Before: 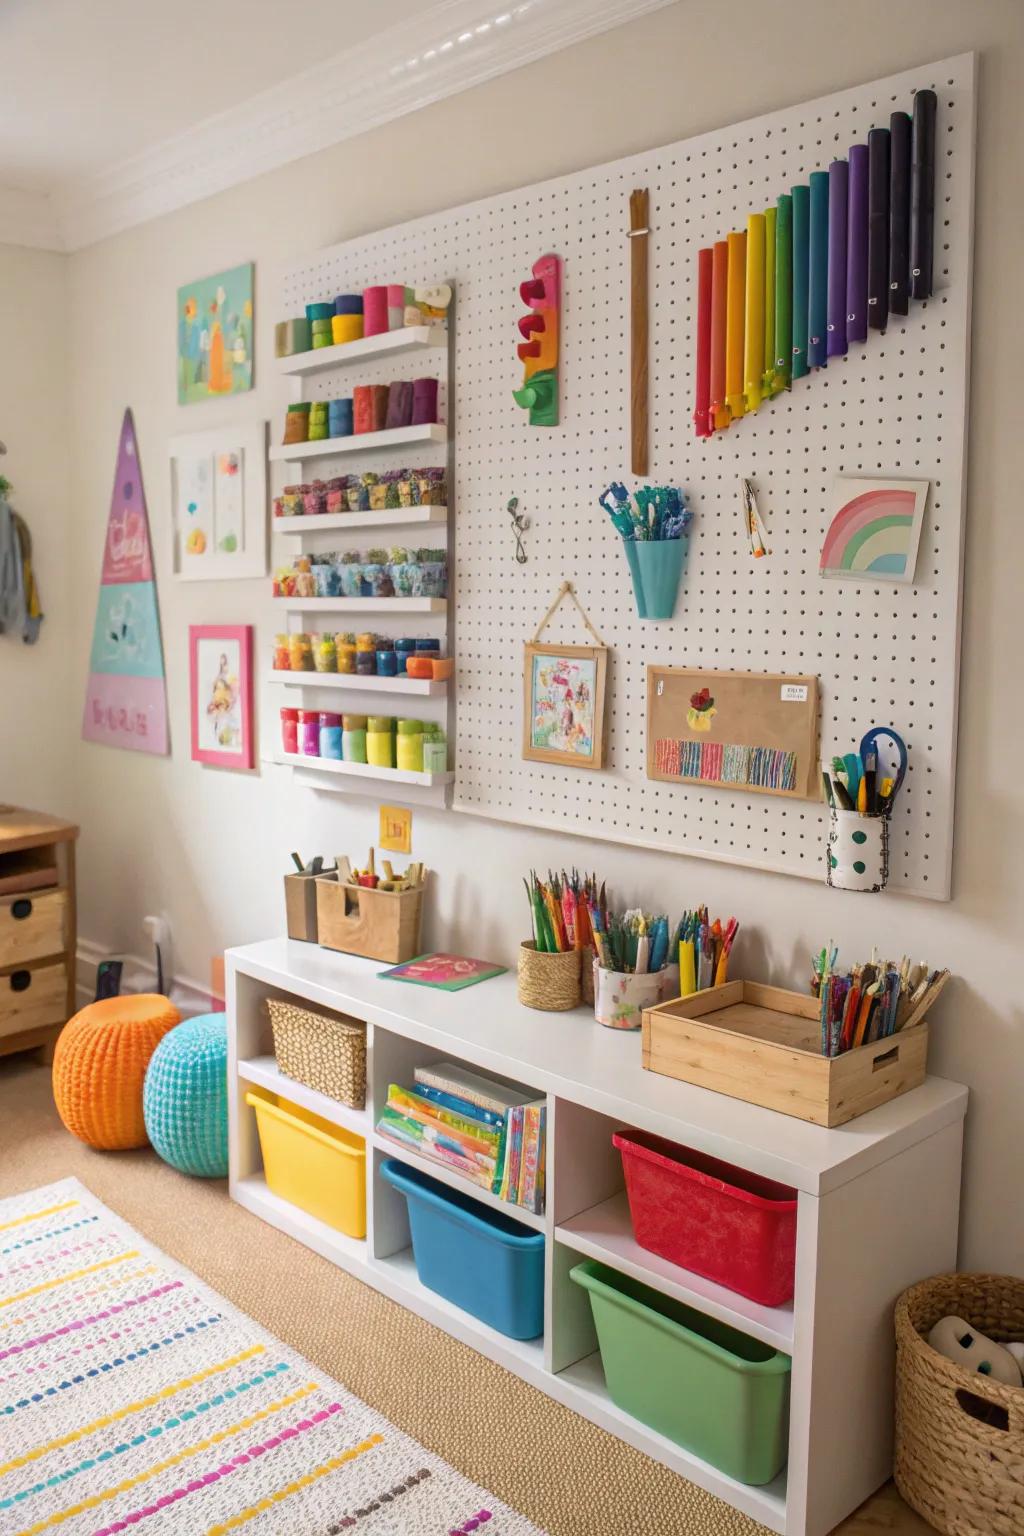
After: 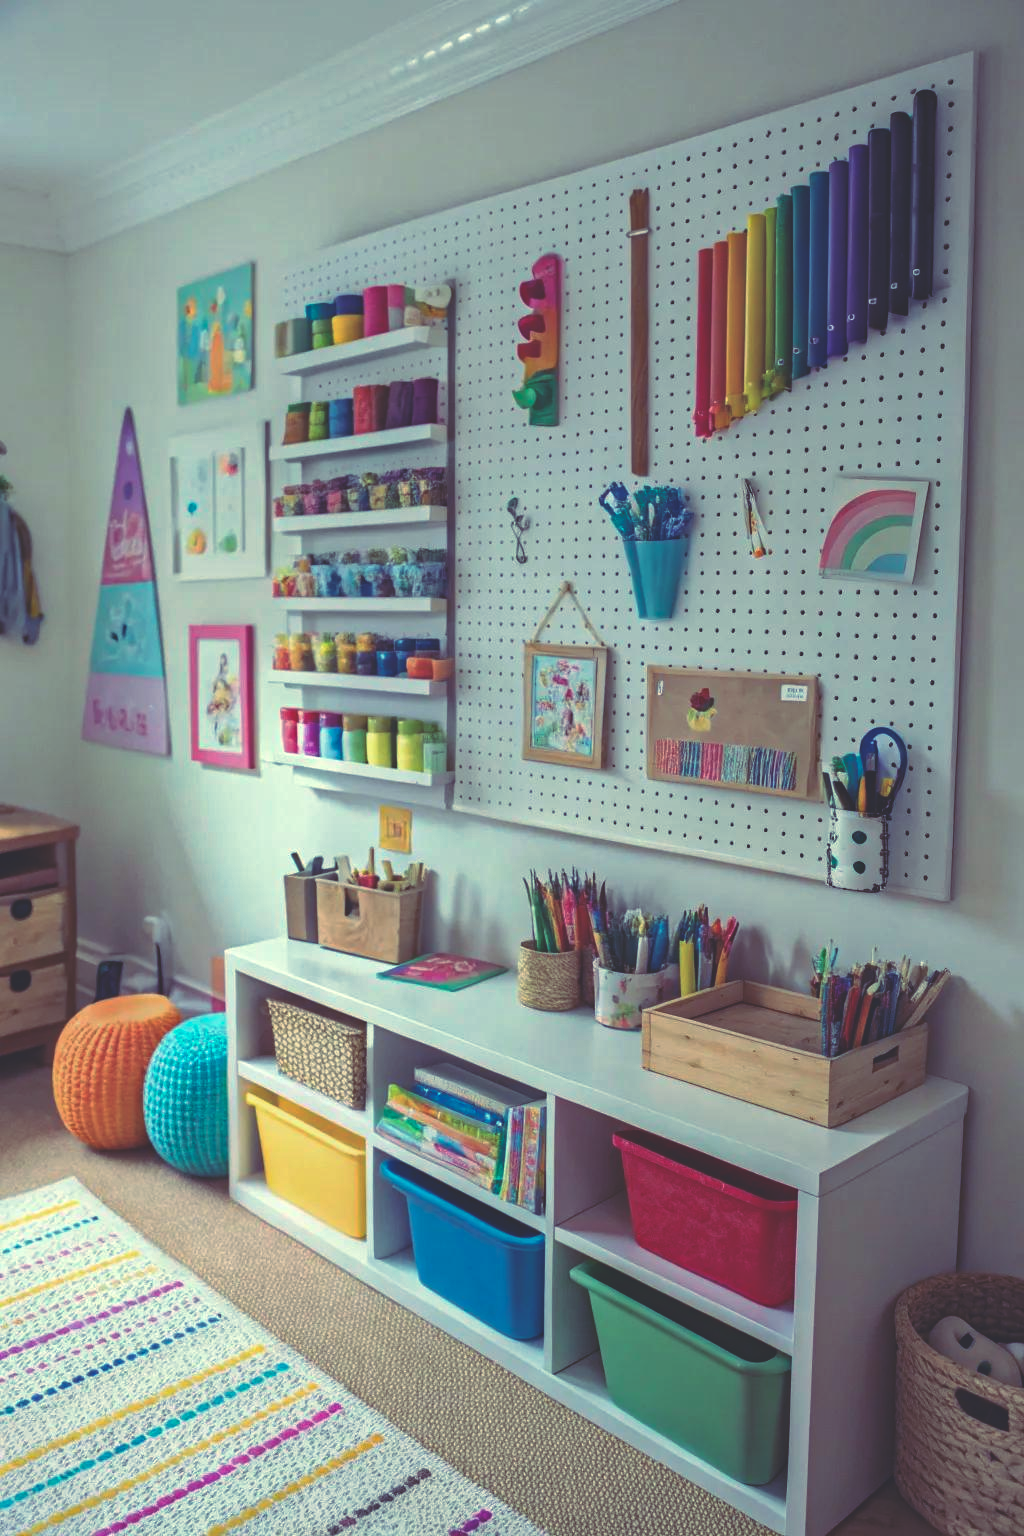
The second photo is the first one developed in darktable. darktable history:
white balance: red 1.029, blue 0.92
rgb curve: curves: ch0 [(0, 0.186) (0.314, 0.284) (0.576, 0.466) (0.805, 0.691) (0.936, 0.886)]; ch1 [(0, 0.186) (0.314, 0.284) (0.581, 0.534) (0.771, 0.746) (0.936, 0.958)]; ch2 [(0, 0.216) (0.275, 0.39) (1, 1)], mode RGB, independent channels, compensate middle gray true, preserve colors none
haze removal: strength 0.29, distance 0.25, compatibility mode true, adaptive false
